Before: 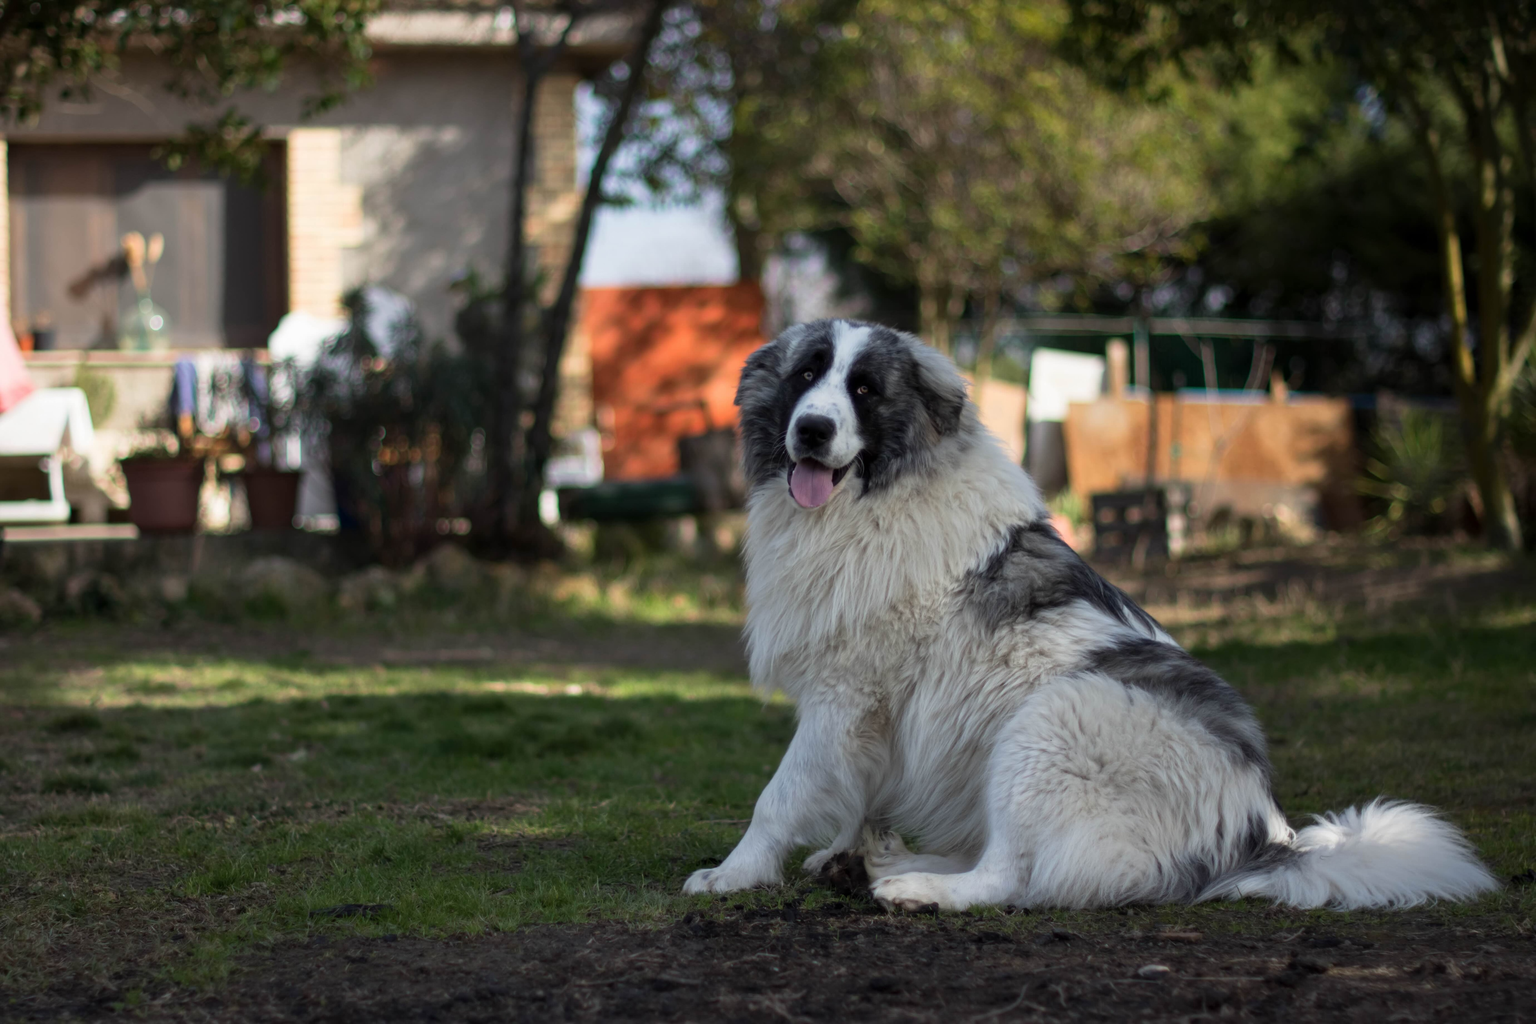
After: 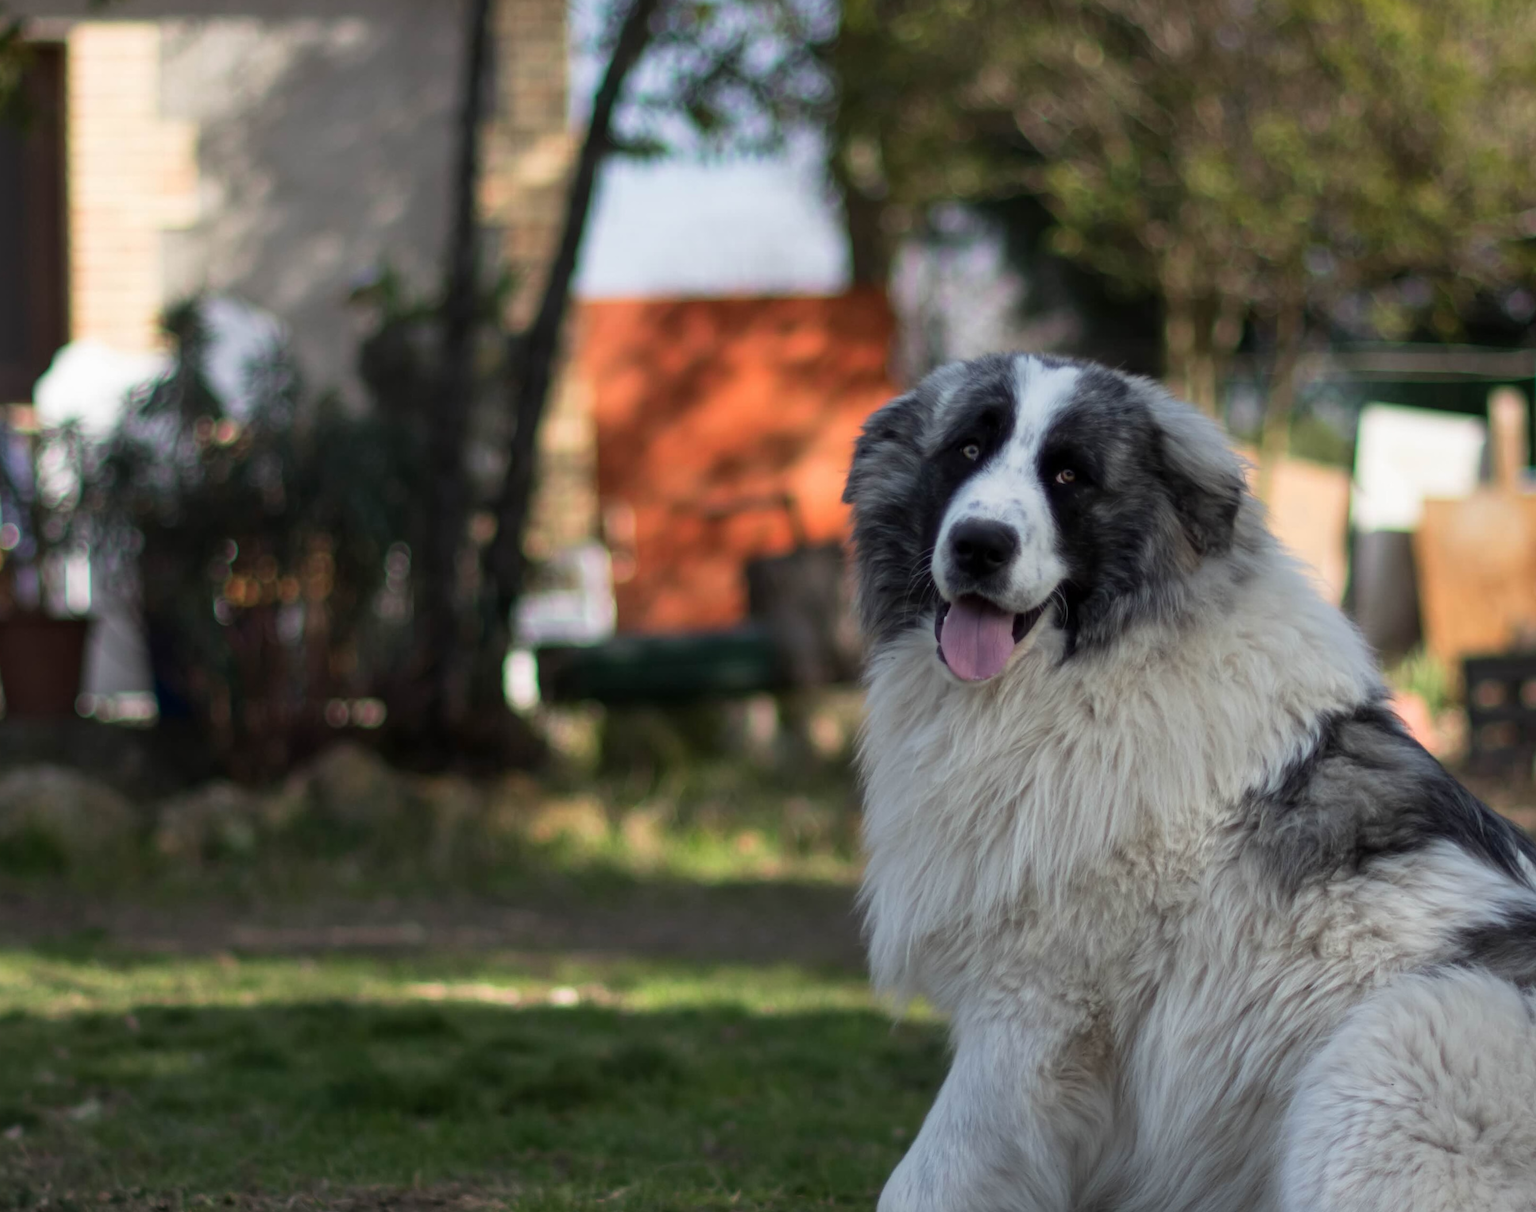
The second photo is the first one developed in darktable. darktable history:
crop: left 16.204%, top 11.305%, right 26.157%, bottom 20.447%
